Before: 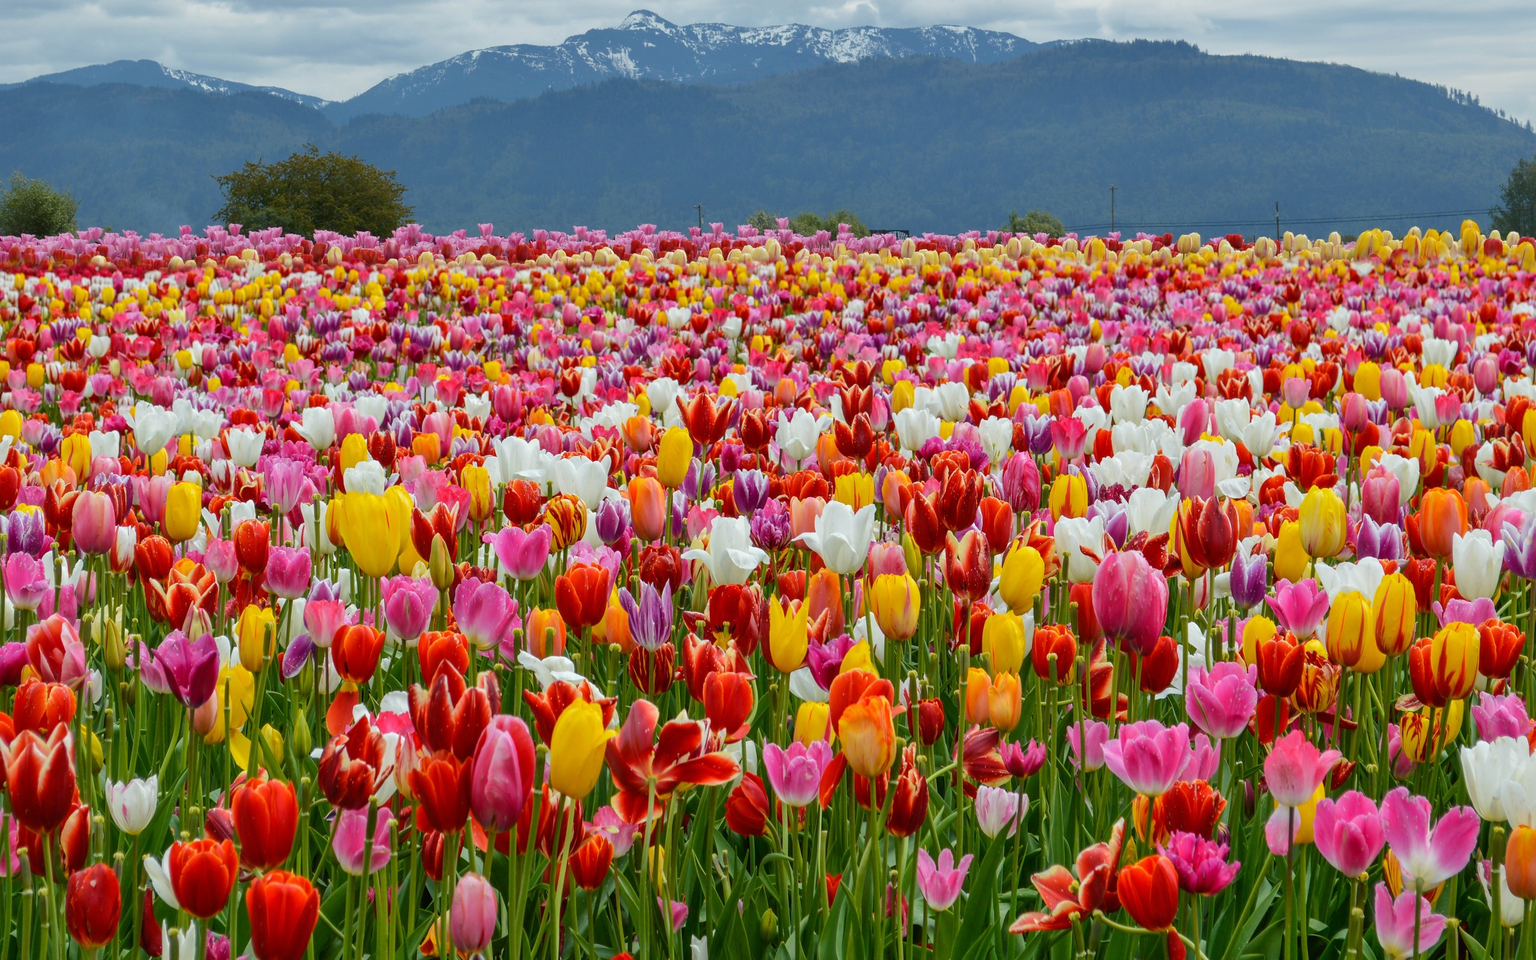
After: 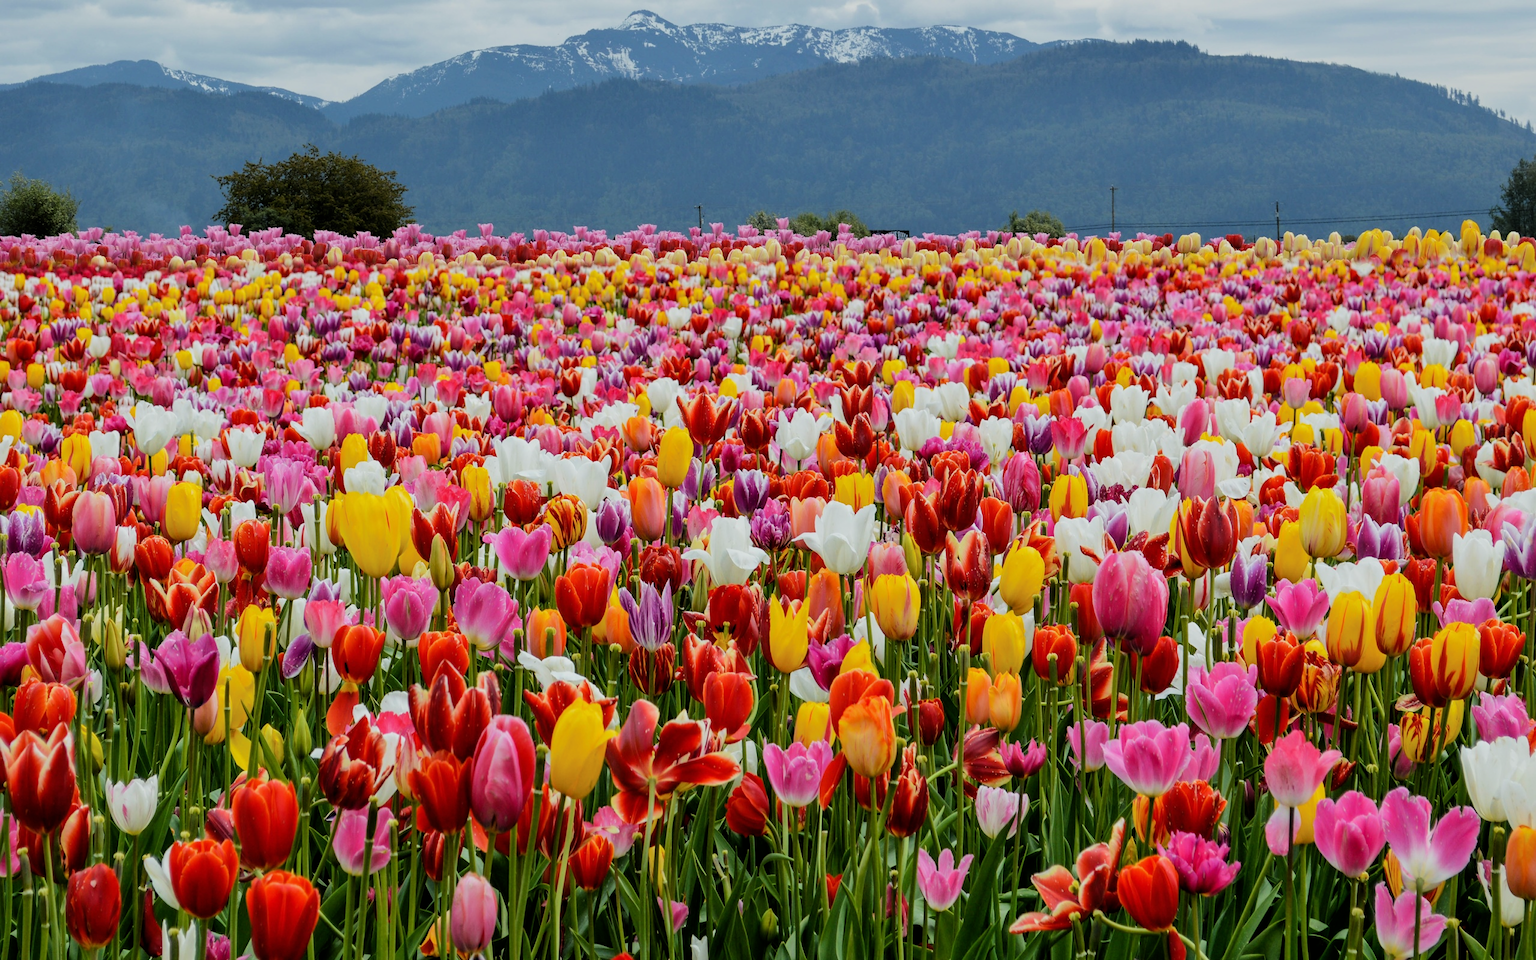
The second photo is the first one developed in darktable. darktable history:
filmic rgb: black relative exposure -5.01 EV, white relative exposure 3.96 EV, hardness 2.9, contrast 1.298
